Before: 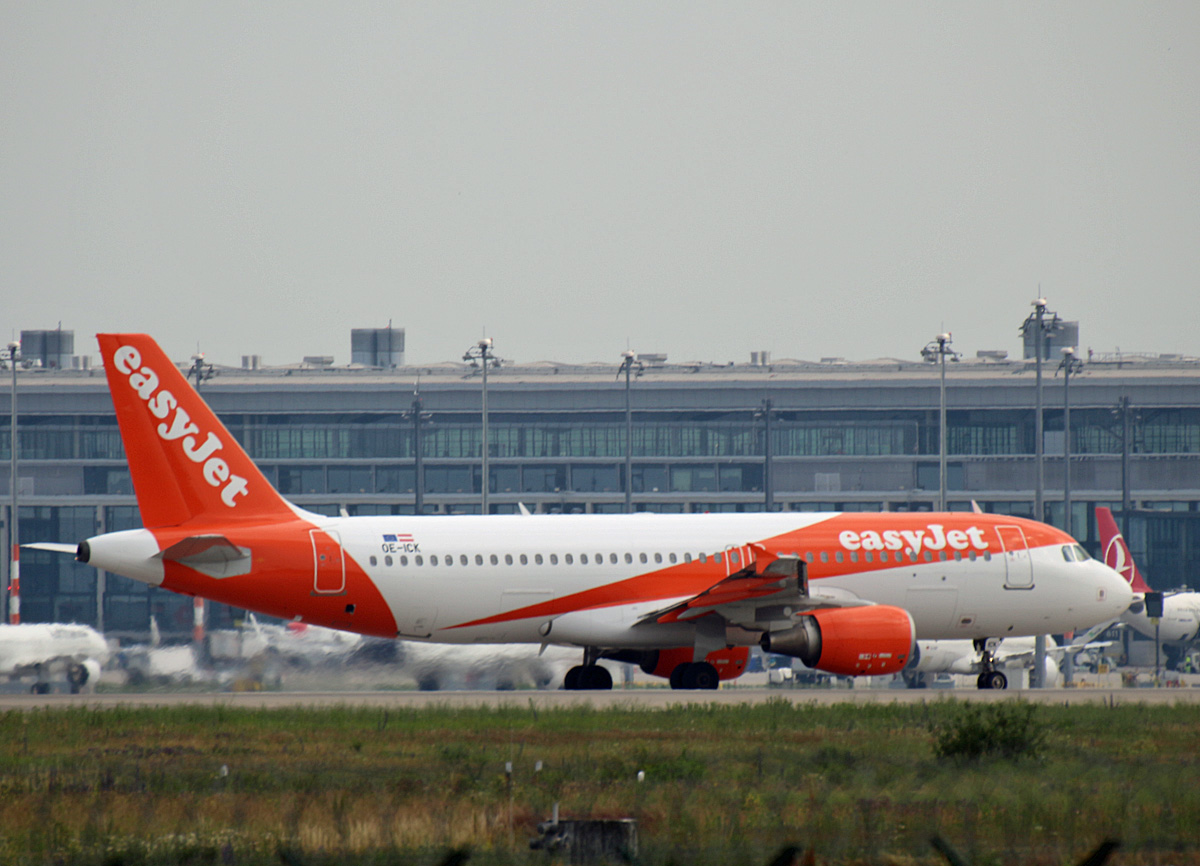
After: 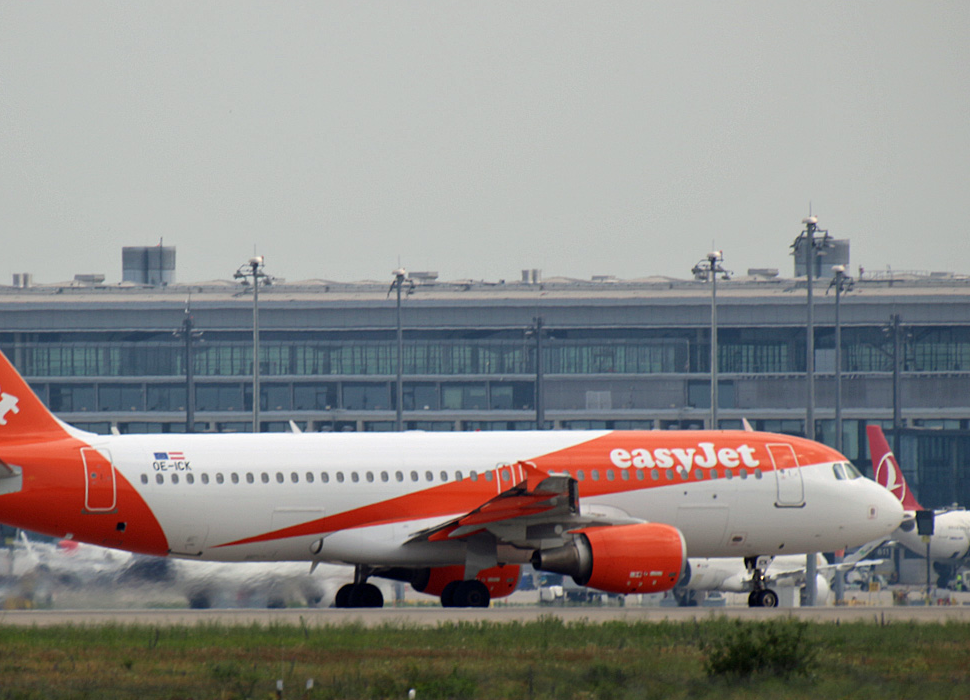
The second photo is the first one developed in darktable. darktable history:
crop: left 19.159%, top 9.58%, bottom 9.58%
exposure: compensate highlight preservation false
color balance: output saturation 98.5%
